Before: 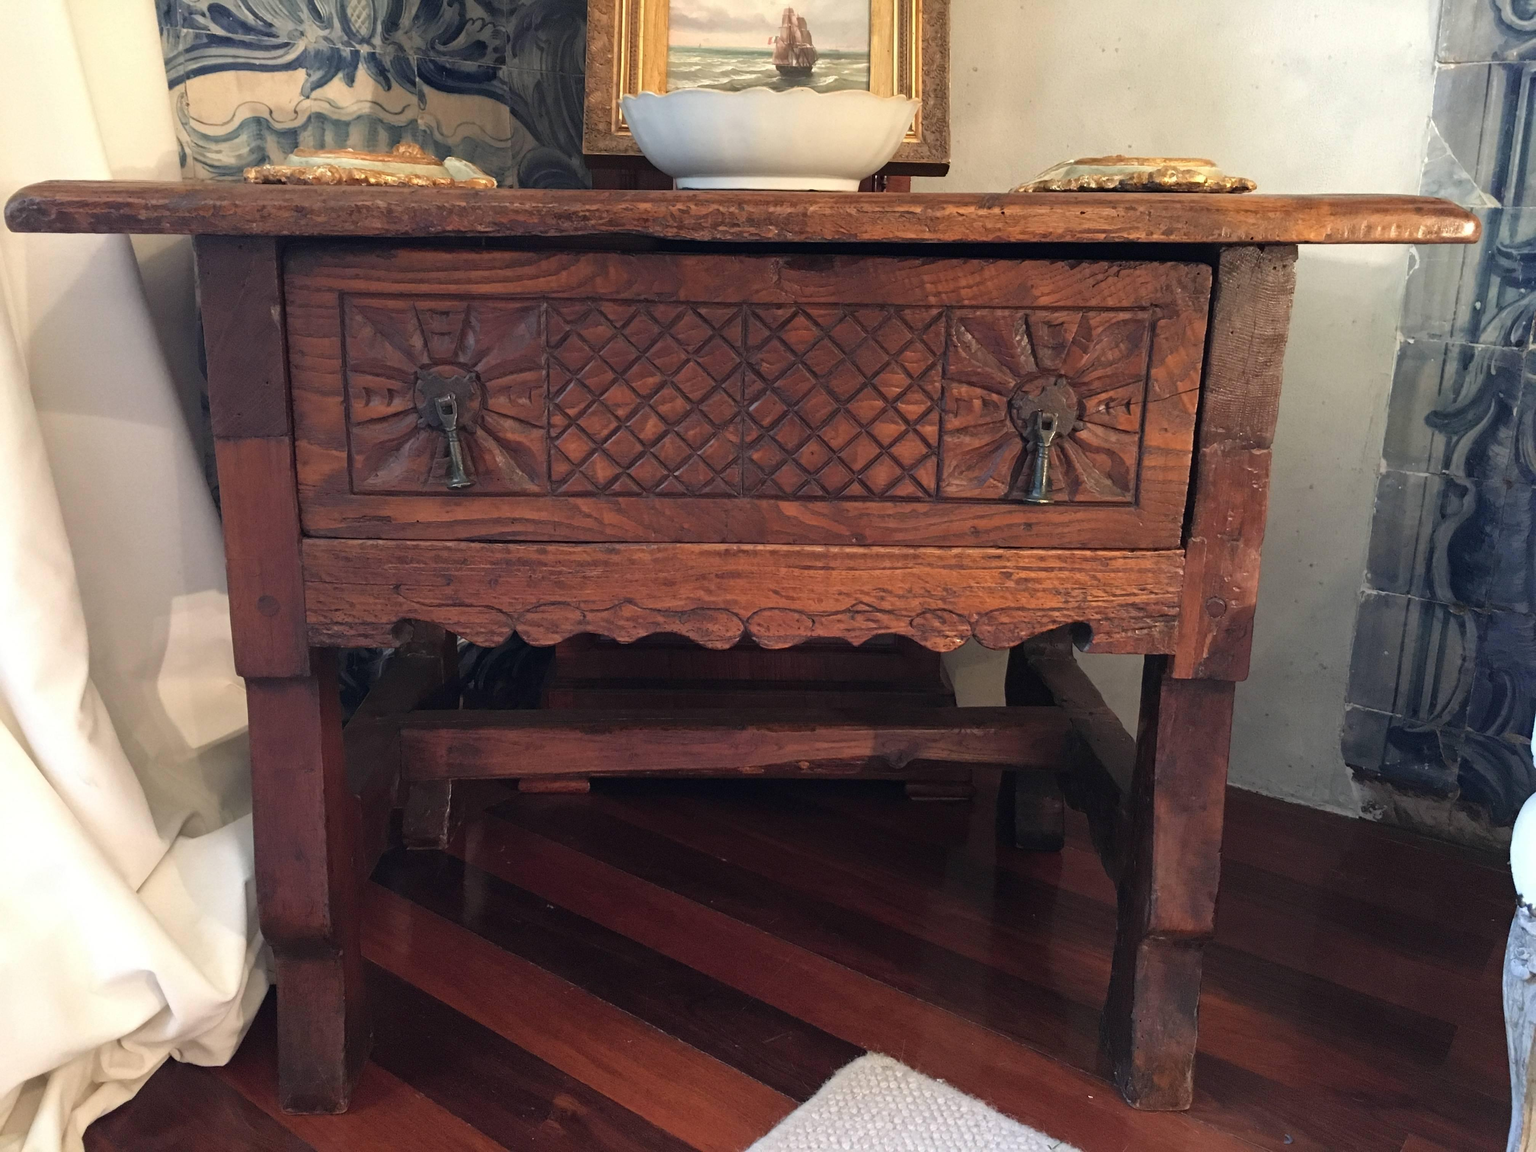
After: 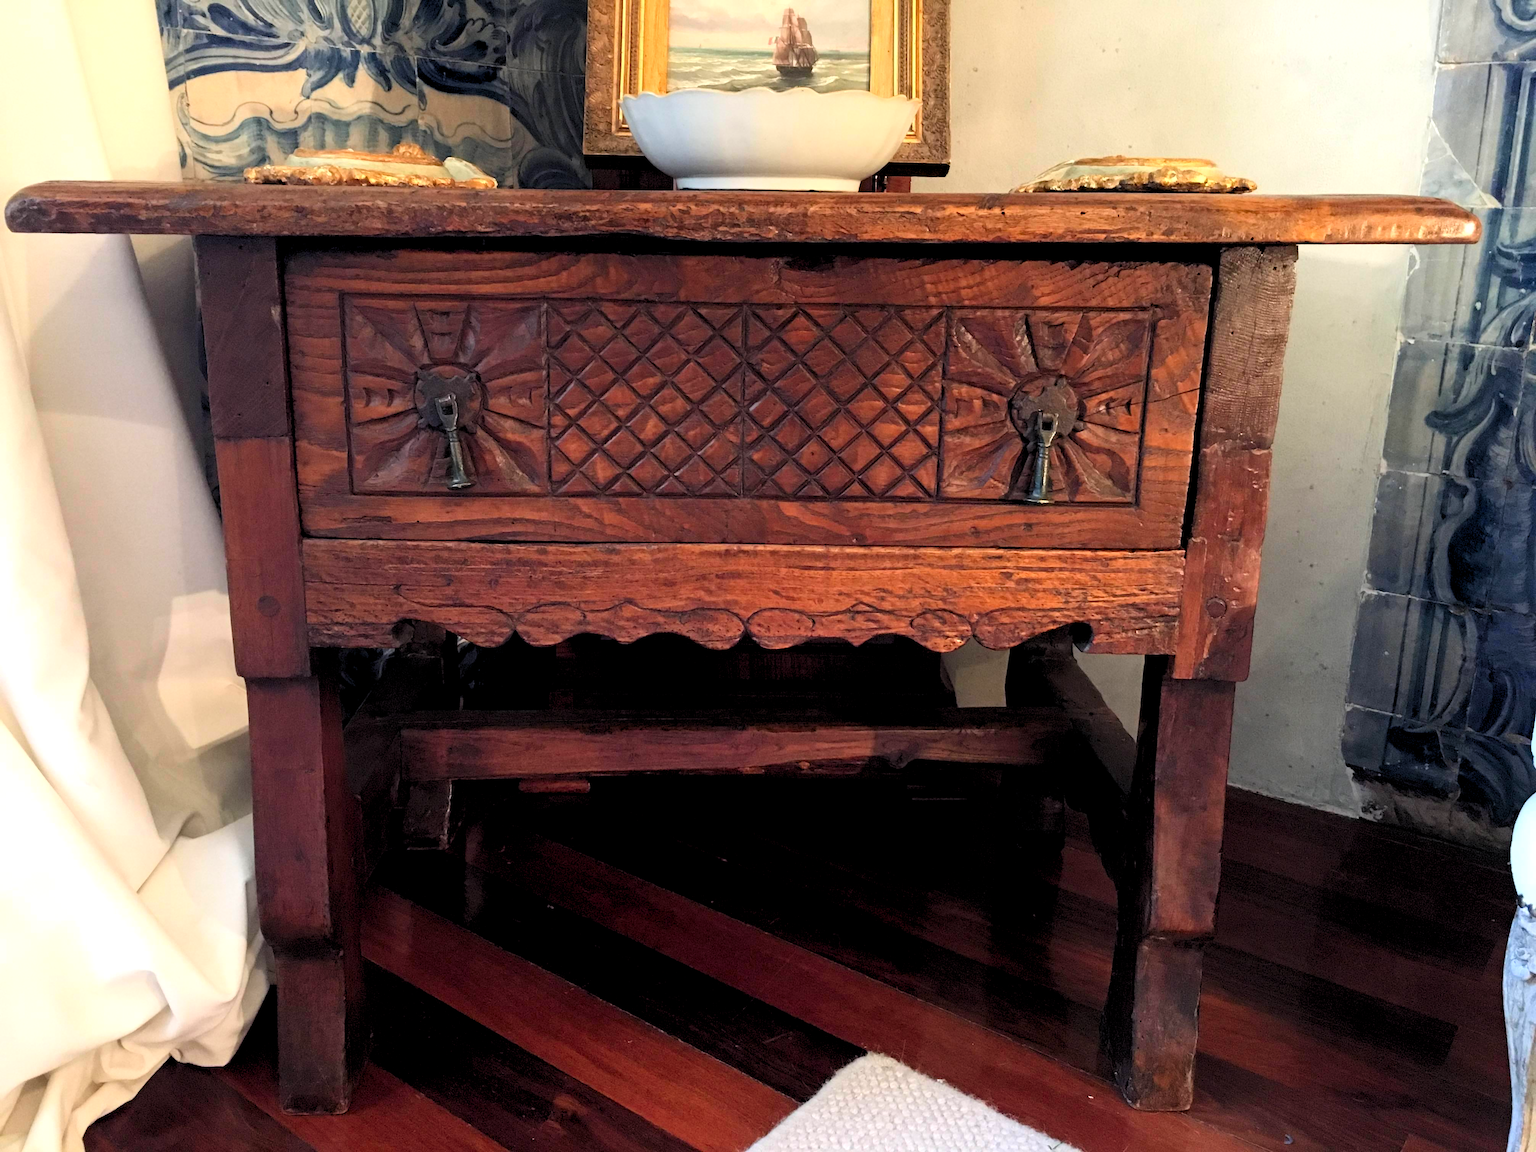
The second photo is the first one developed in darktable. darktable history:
contrast brightness saturation: contrast 0.18, saturation 0.3
rgb levels: levels [[0.013, 0.434, 0.89], [0, 0.5, 1], [0, 0.5, 1]]
